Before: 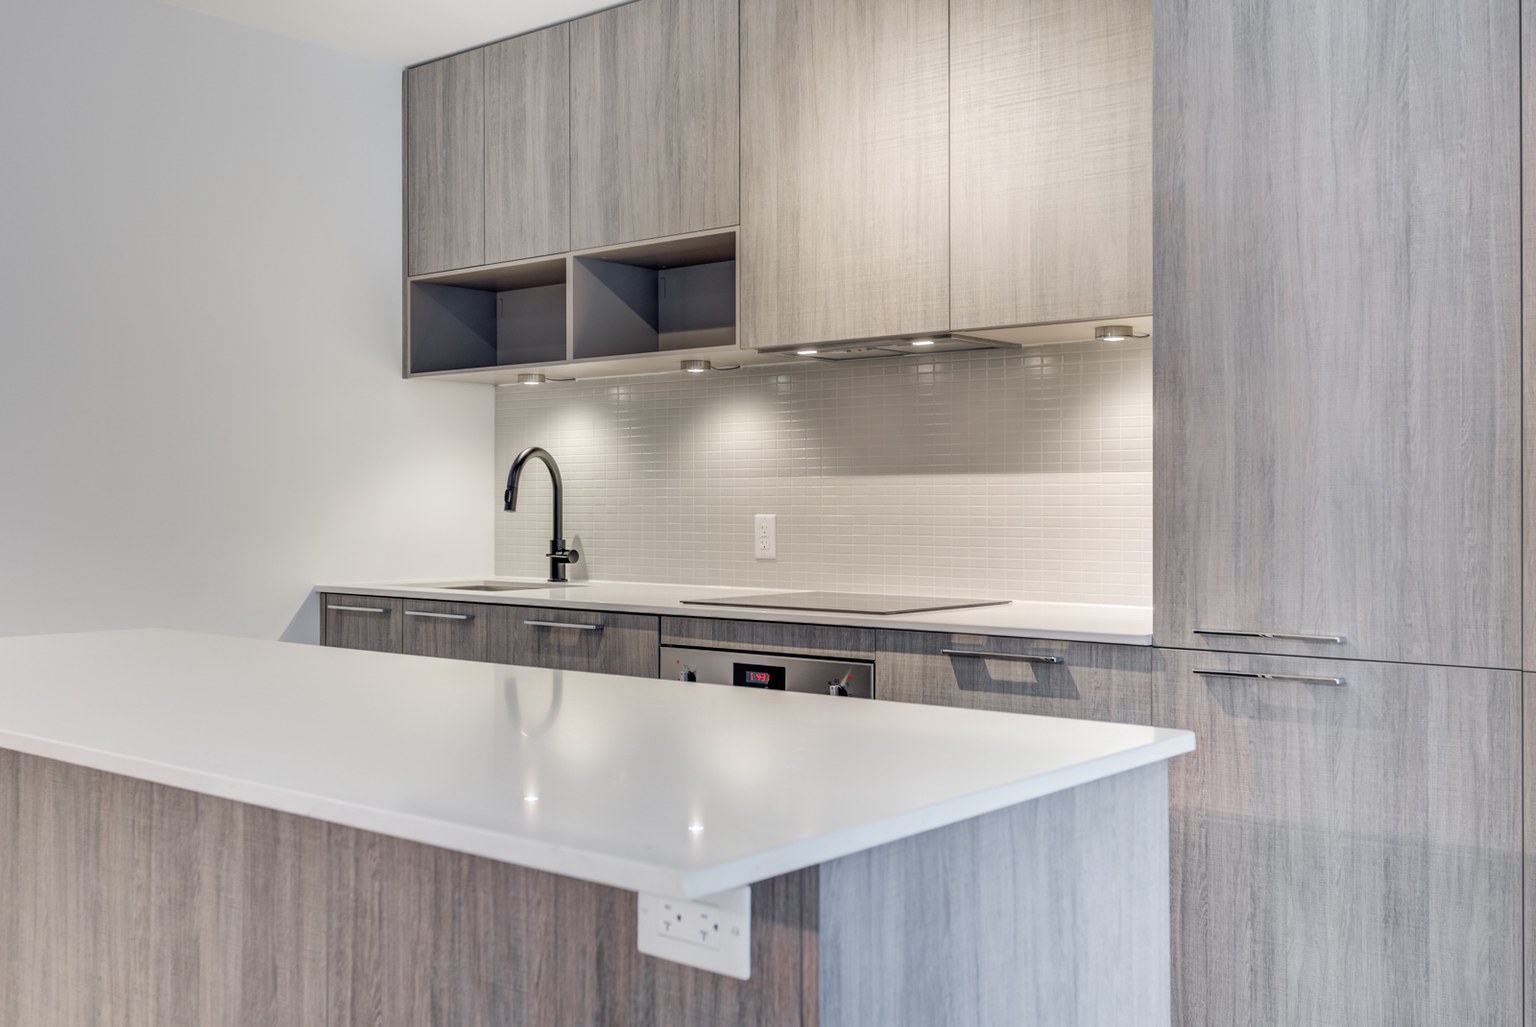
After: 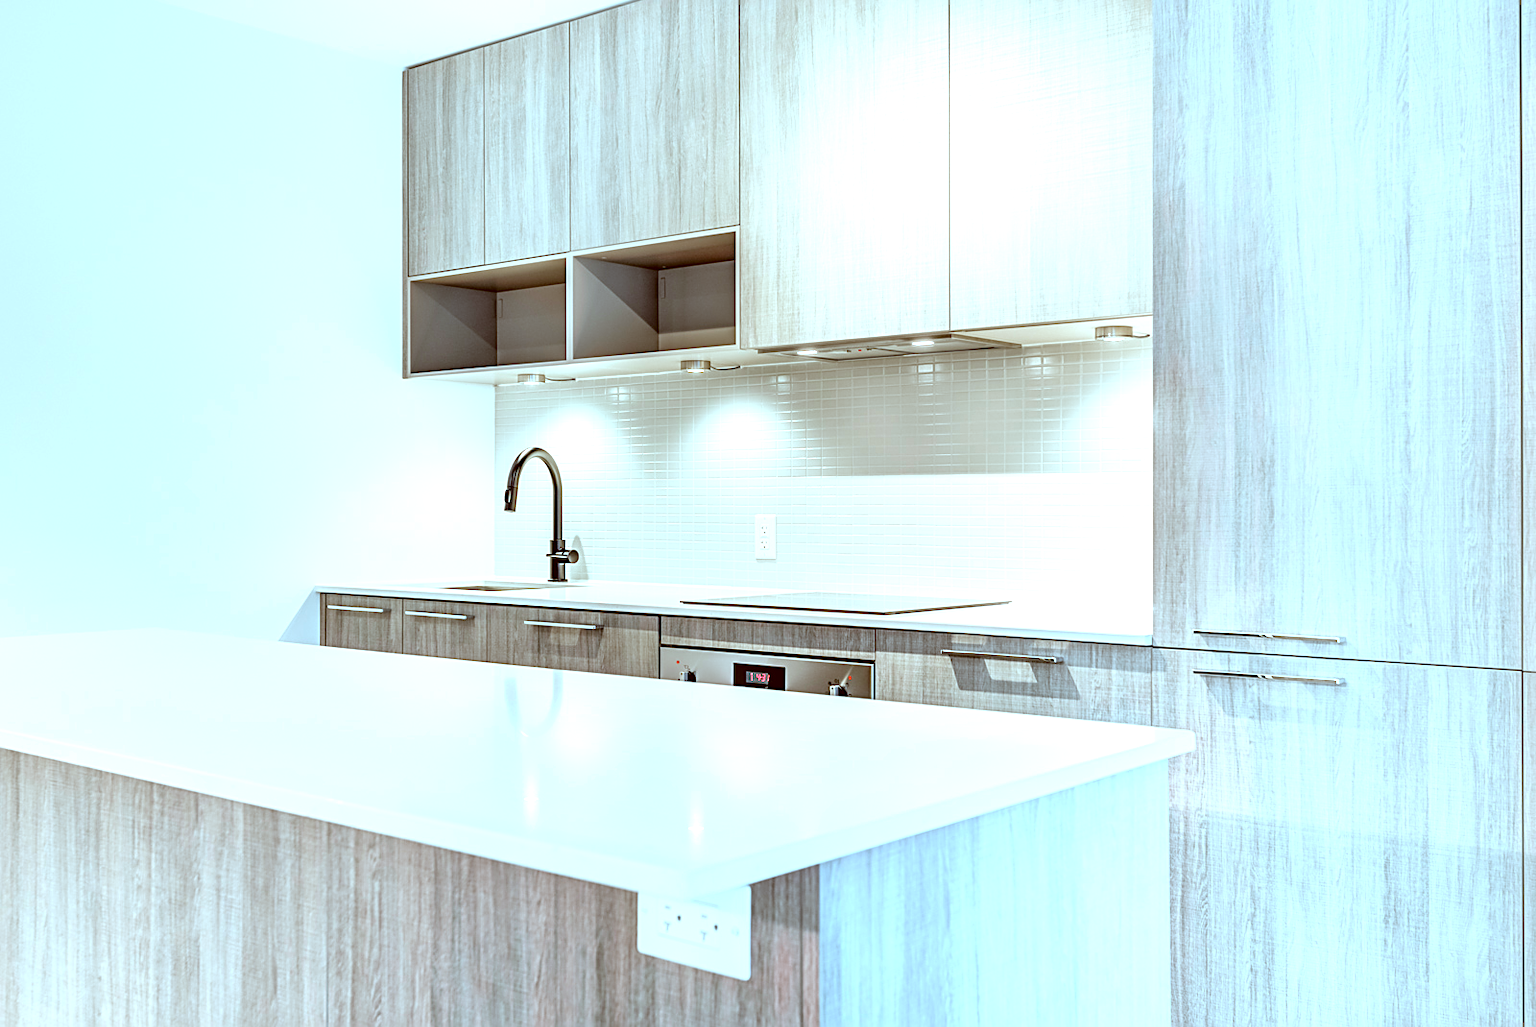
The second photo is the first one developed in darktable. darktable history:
exposure: black level correction 0, exposure 1.2 EV, compensate highlight preservation false
sharpen: on, module defaults
color correction: highlights a* -13.9, highlights b* -16.36, shadows a* 10.69, shadows b* 30.11
